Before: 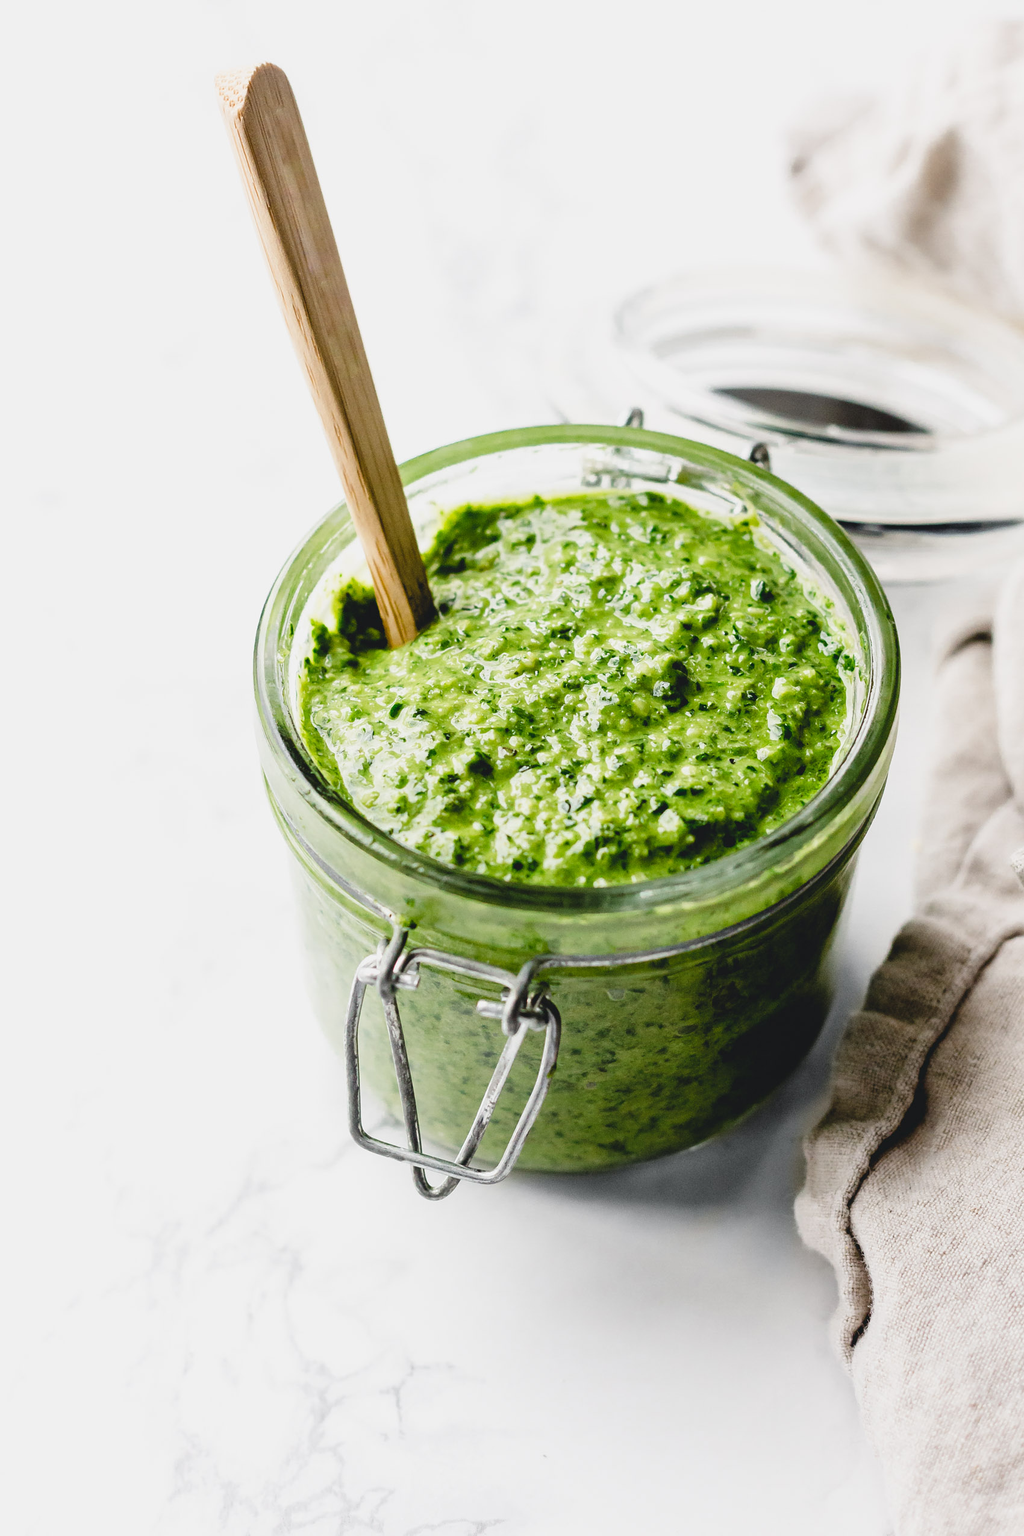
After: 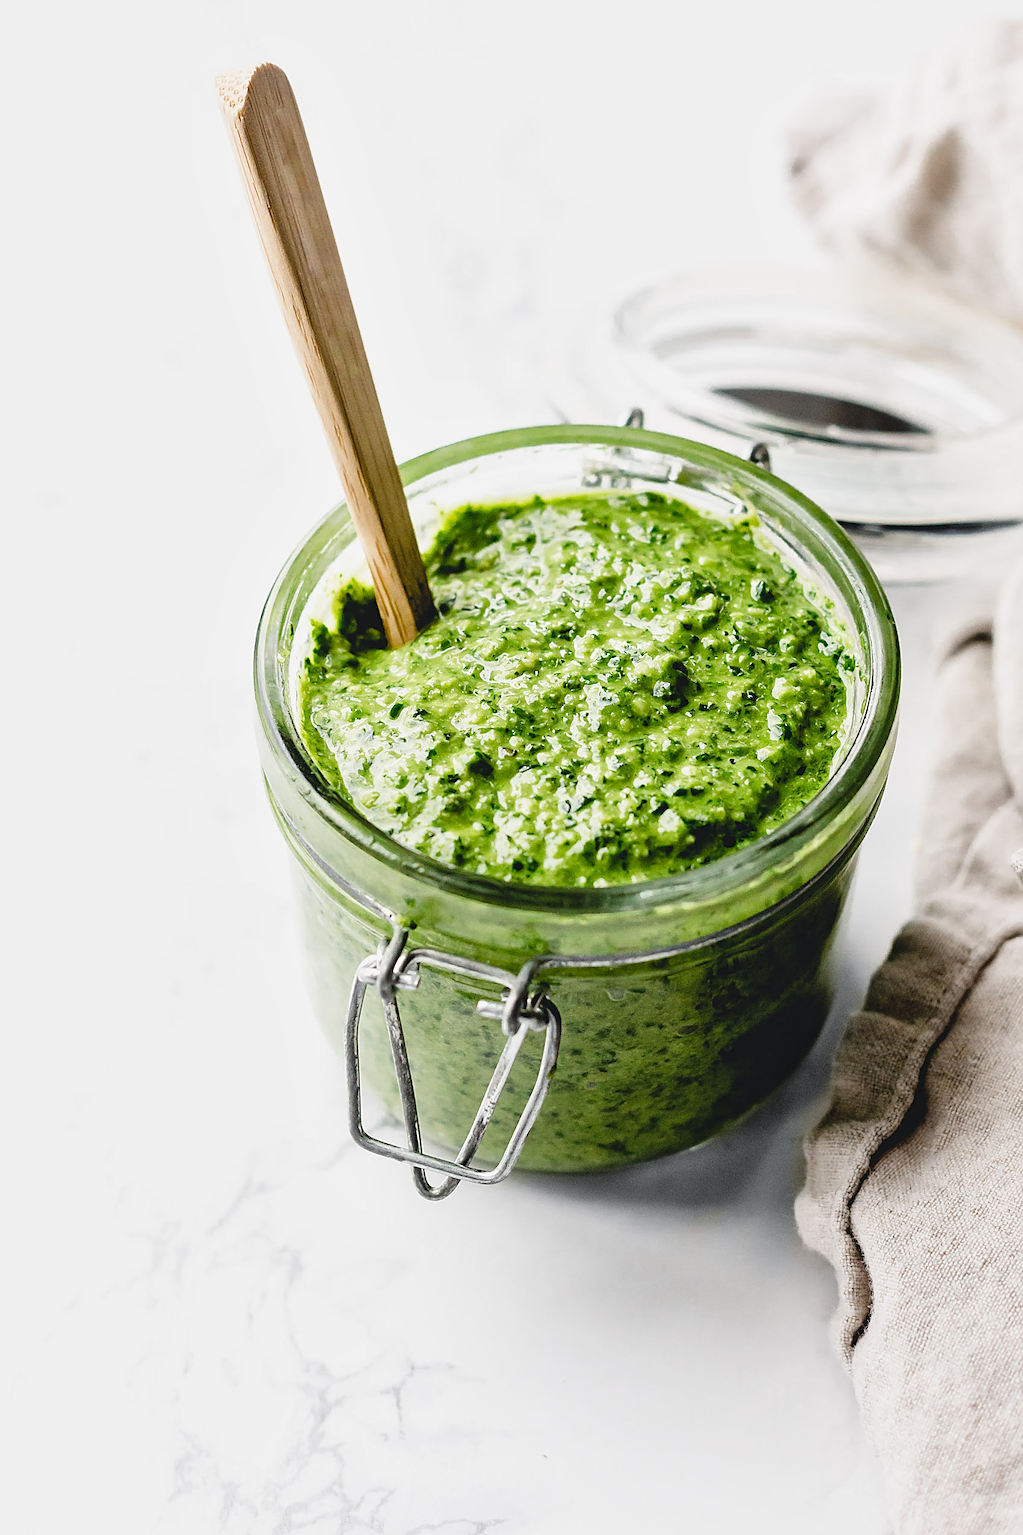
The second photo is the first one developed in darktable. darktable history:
sharpen: on, module defaults
local contrast: mode bilateral grid, contrast 20, coarseness 51, detail 120%, midtone range 0.2
